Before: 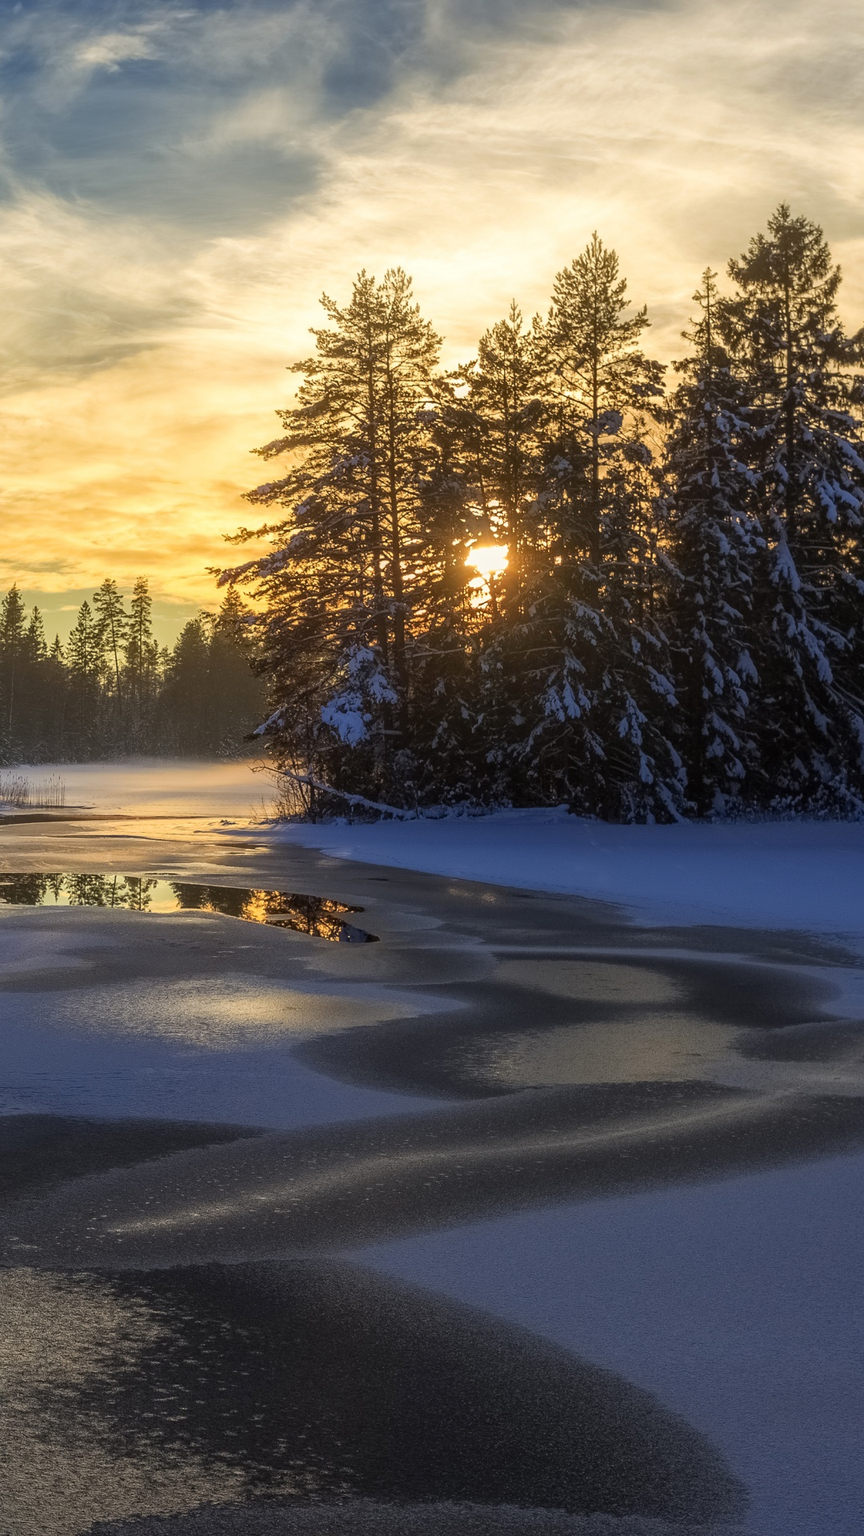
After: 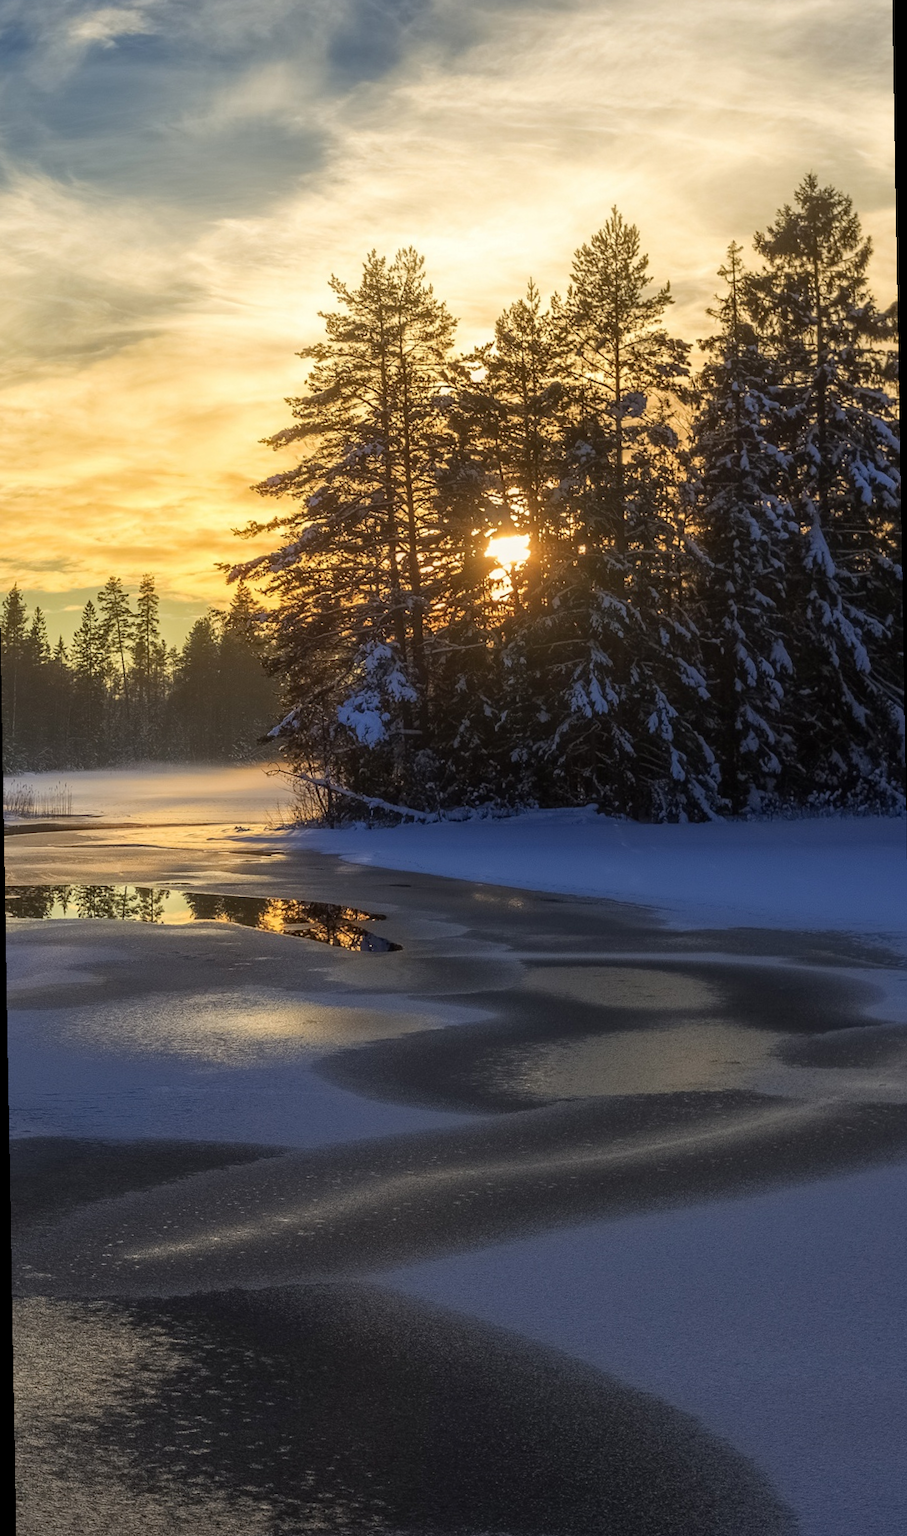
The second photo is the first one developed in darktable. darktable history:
white balance: emerald 1
rotate and perspective: rotation -1°, crop left 0.011, crop right 0.989, crop top 0.025, crop bottom 0.975
